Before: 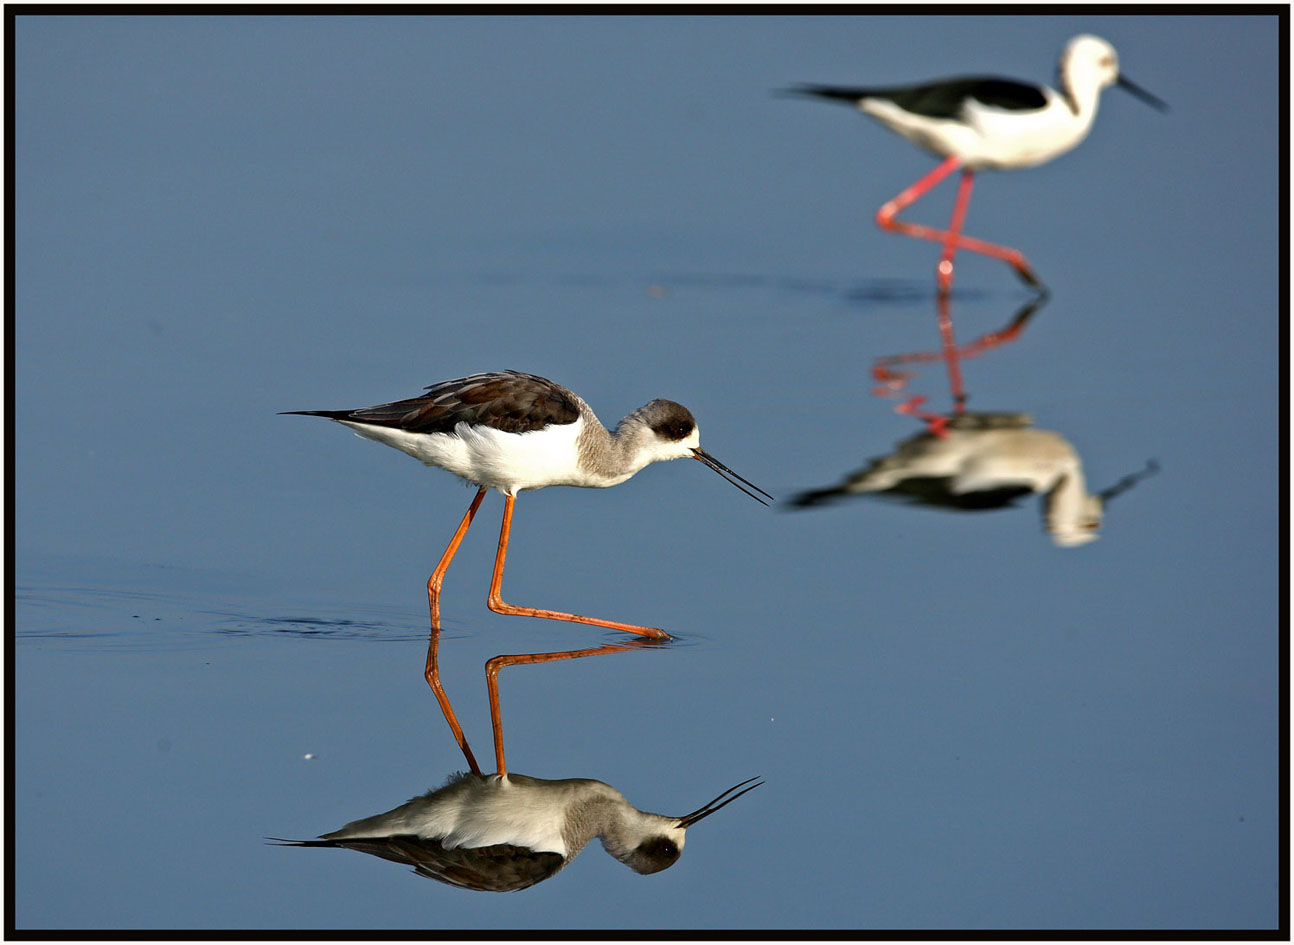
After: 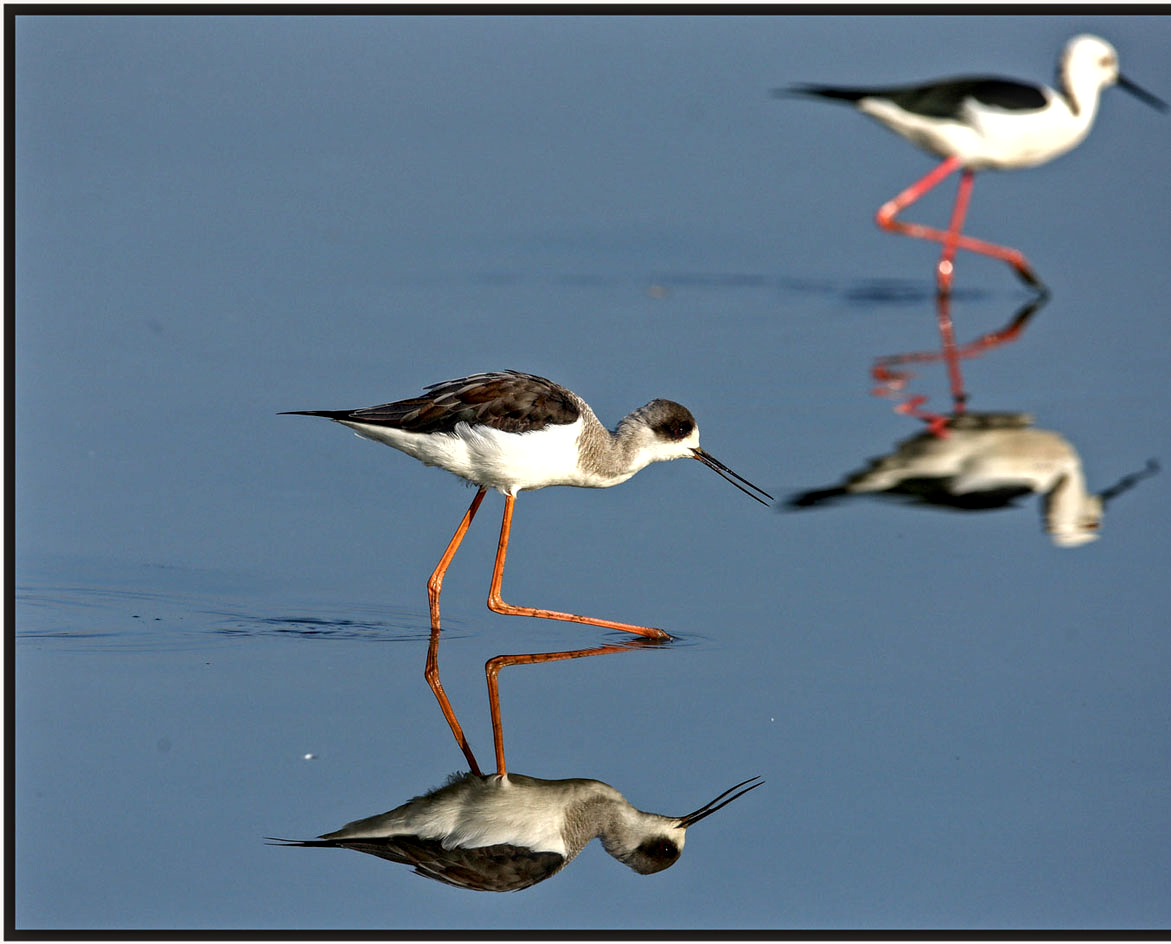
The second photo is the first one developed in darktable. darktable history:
crop: right 9.486%, bottom 0.047%
local contrast: highlights 62%, detail 143%, midtone range 0.43
